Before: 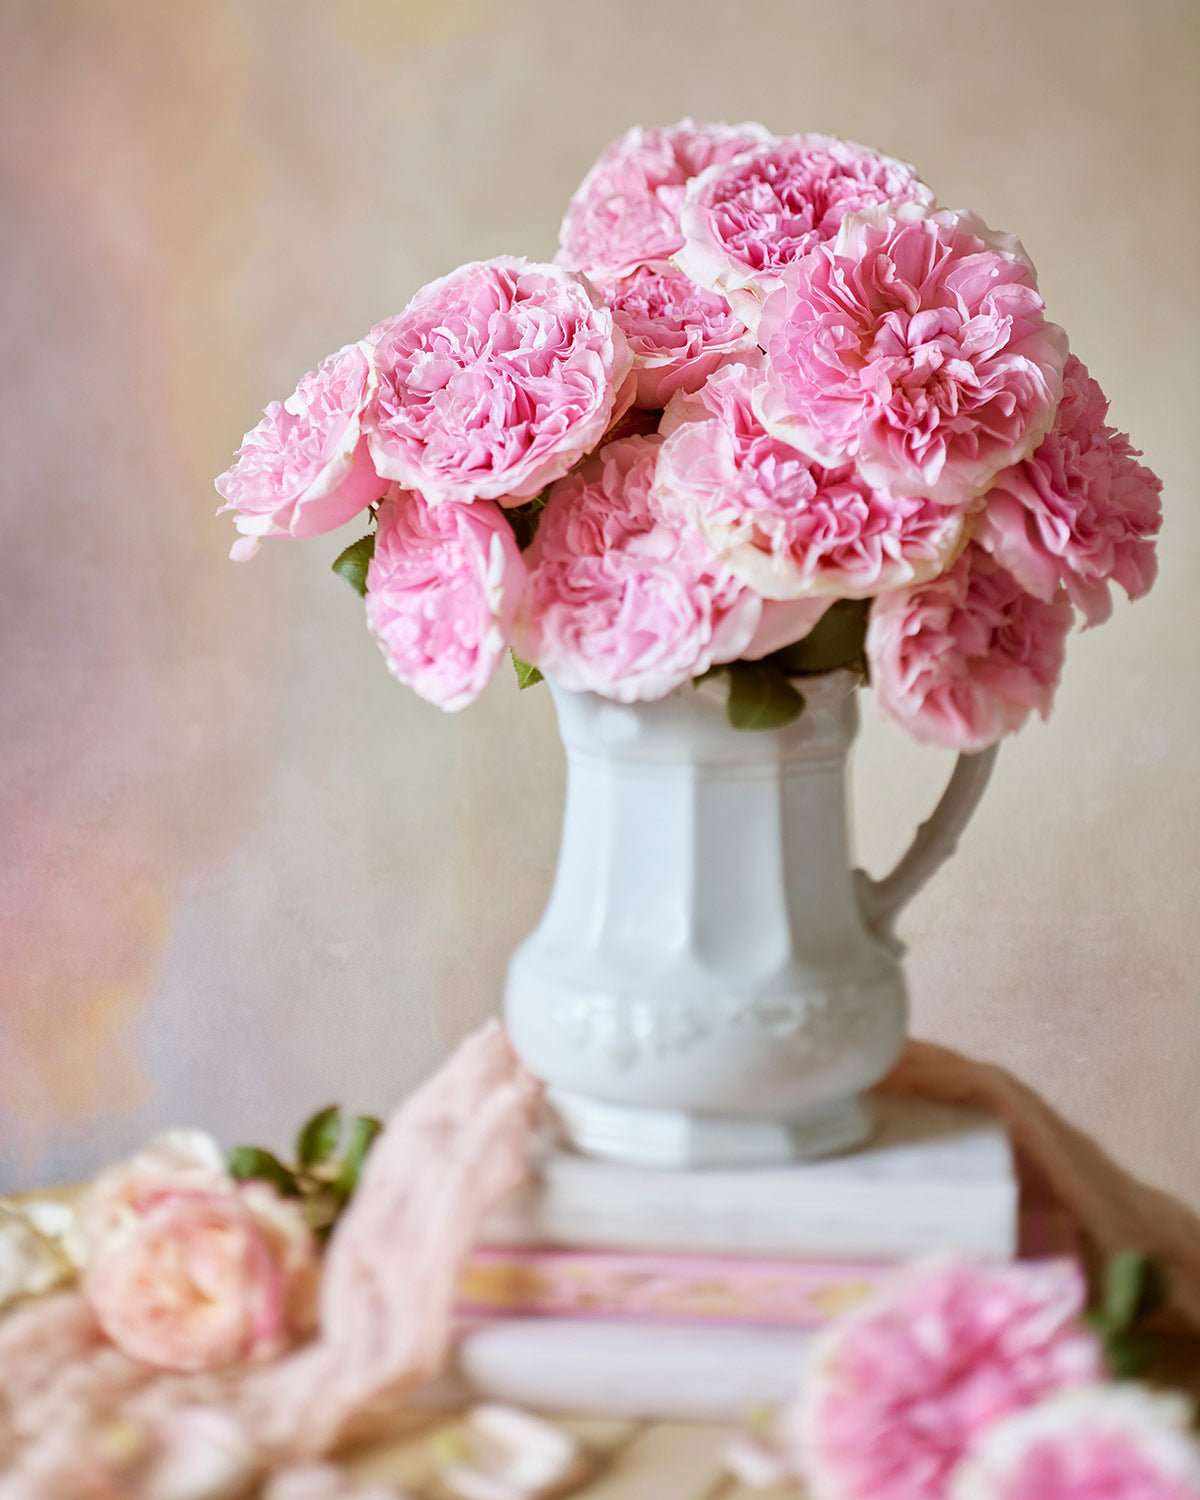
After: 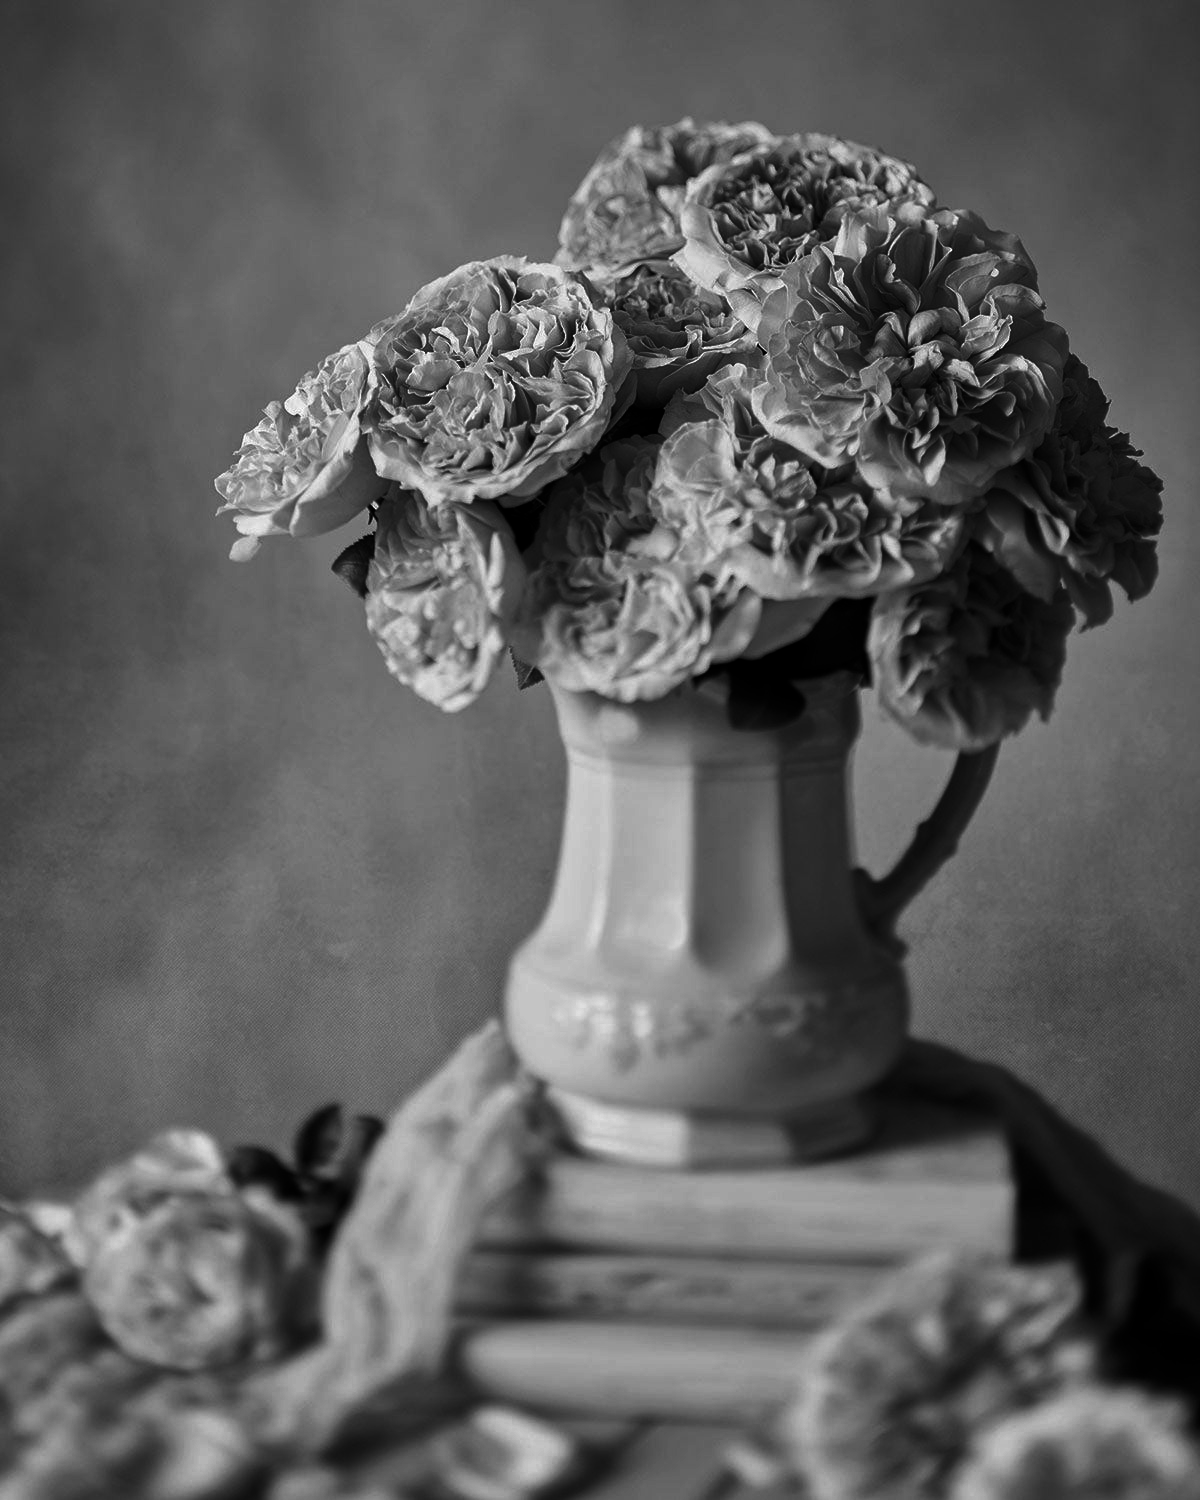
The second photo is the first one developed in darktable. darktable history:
velvia: on, module defaults
contrast brightness saturation: contrast 0.02, brightness -1, saturation -1
